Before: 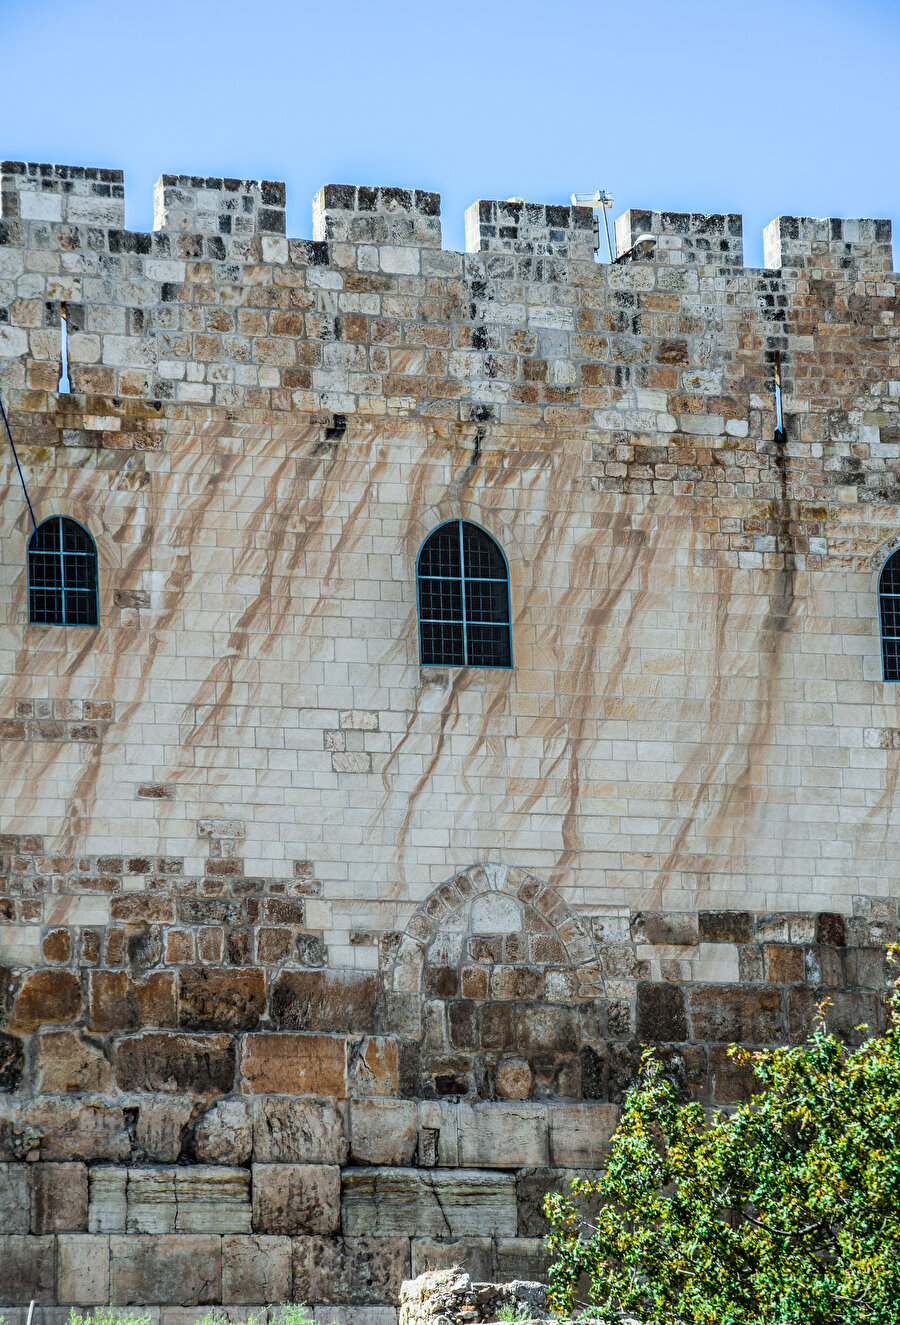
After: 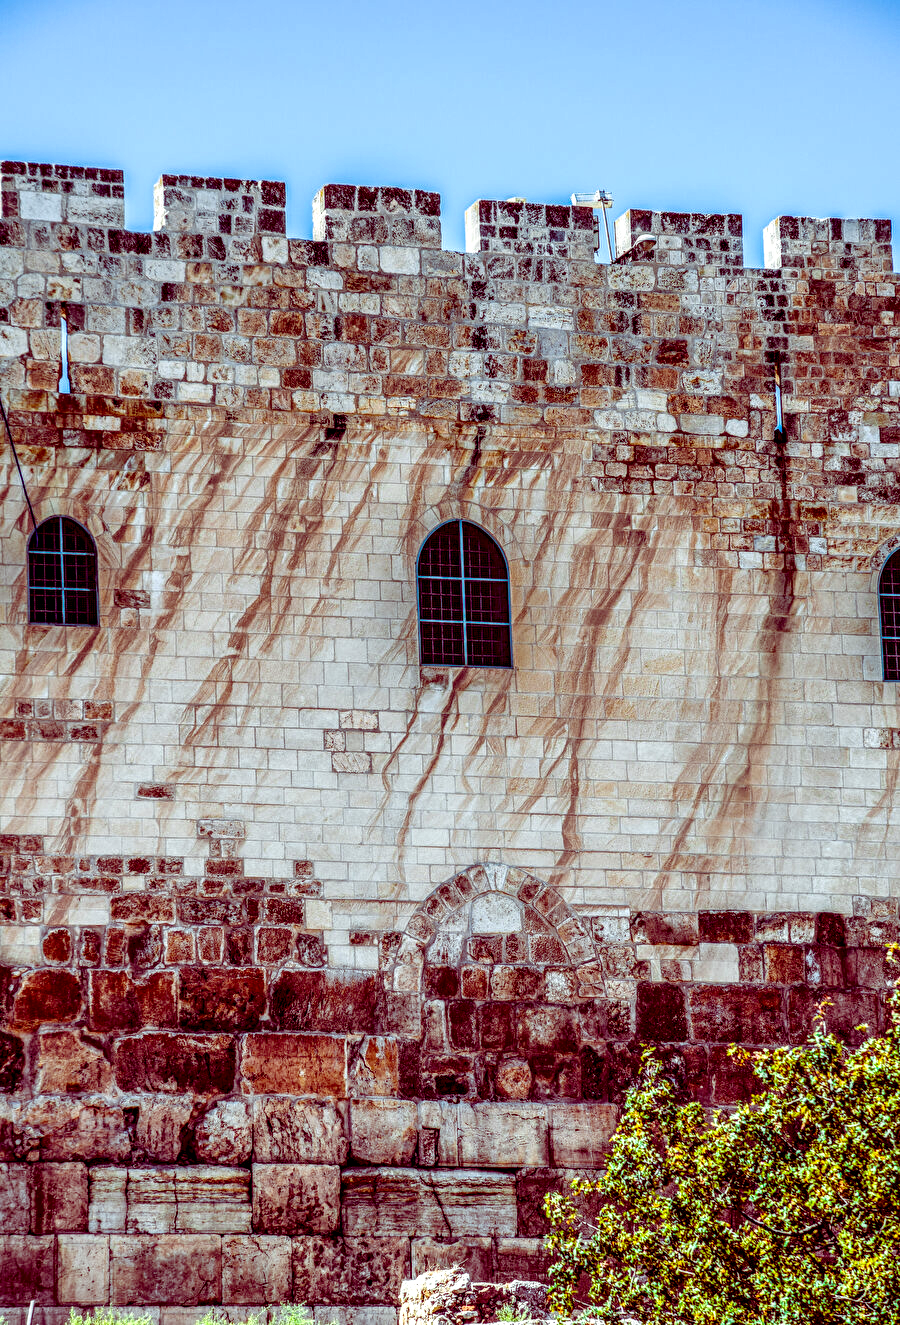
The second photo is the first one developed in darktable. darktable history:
local contrast: detail 203%
color balance rgb: shadows lift › luminance -18.787%, shadows lift › chroma 35.323%, perceptual saturation grading › global saturation 19.935%, hue shift -3.33°, contrast -21.03%
exposure: exposure 0.298 EV, compensate highlight preservation false
